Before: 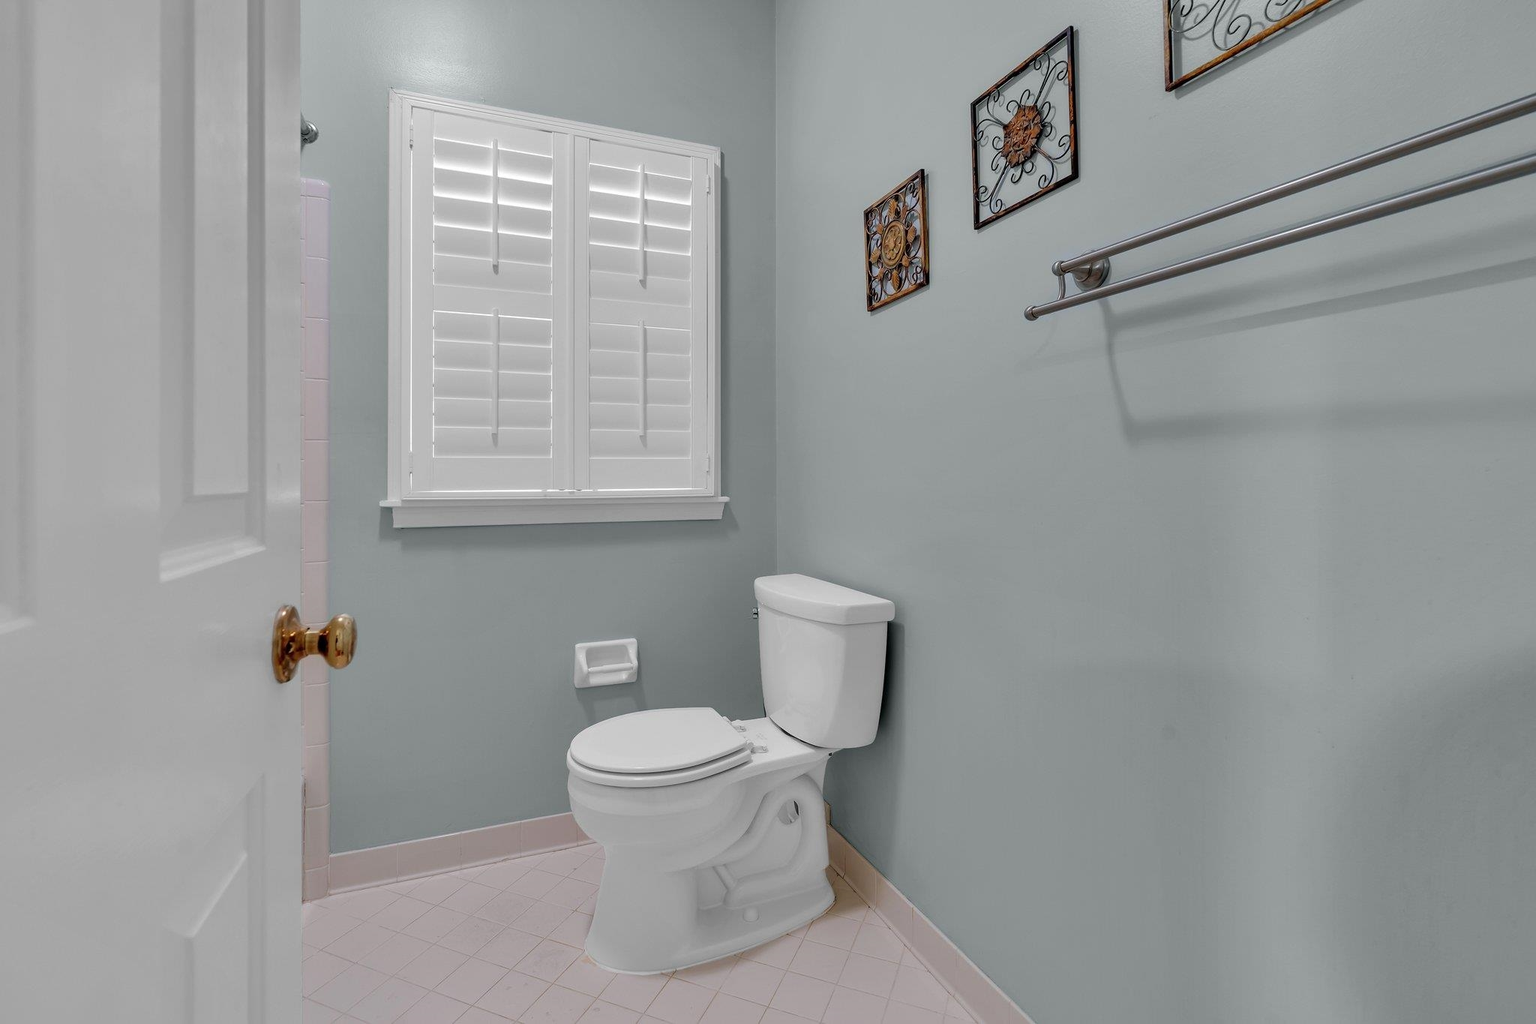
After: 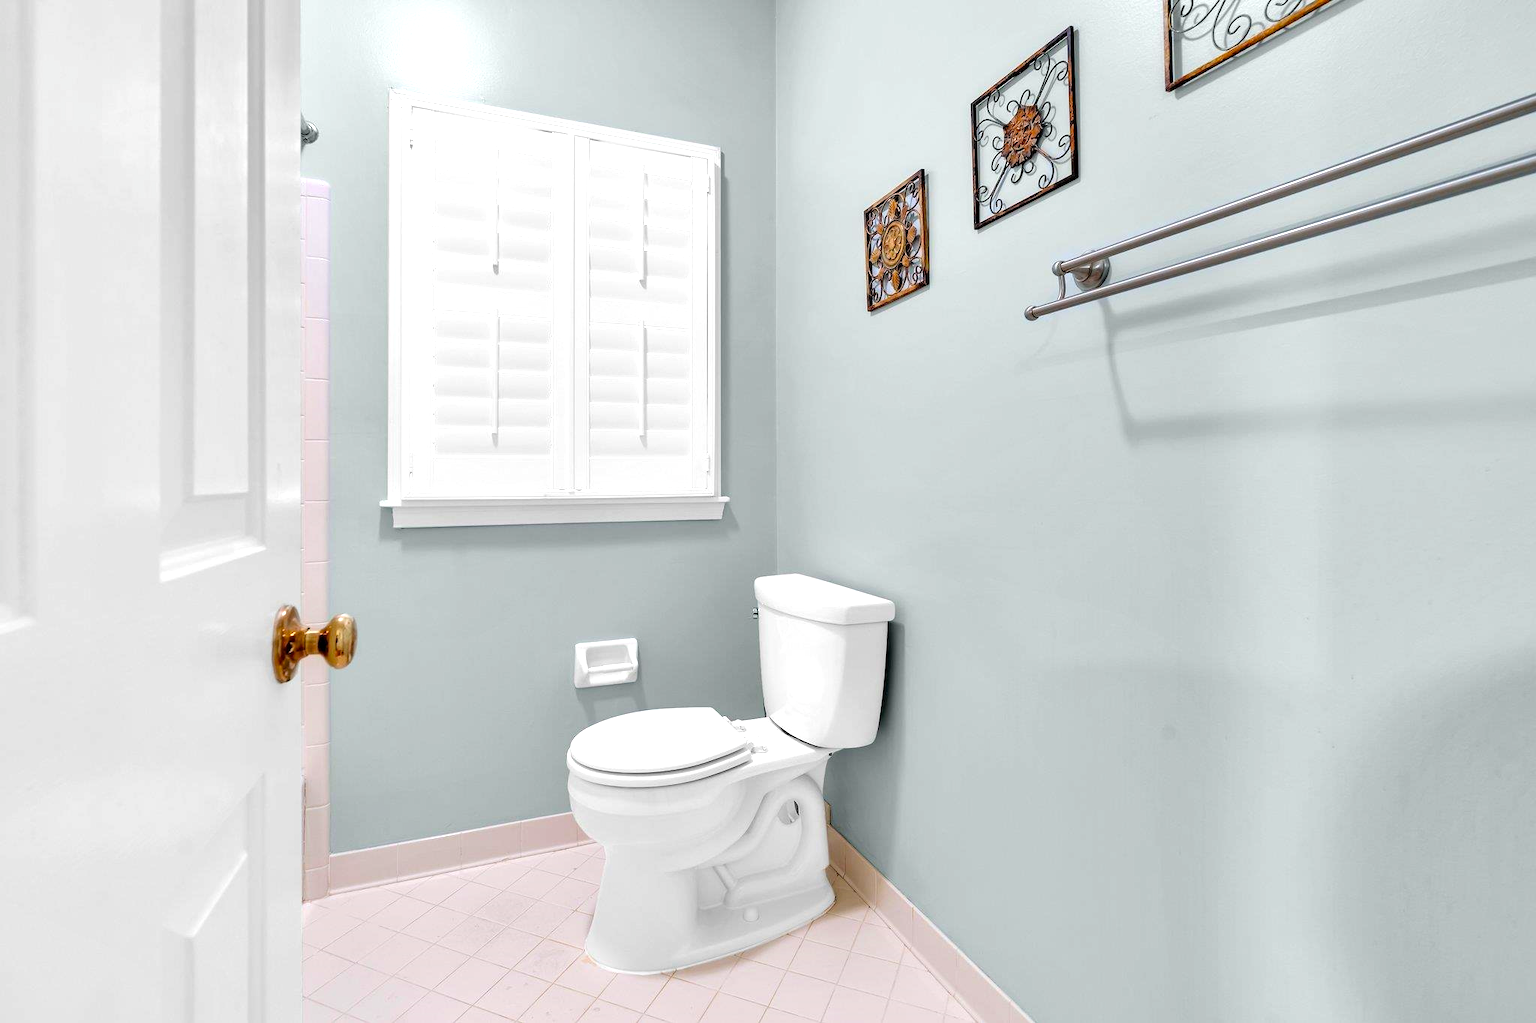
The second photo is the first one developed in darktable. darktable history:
exposure: black level correction 0.001, exposure 1.054 EV, compensate highlight preservation false
color balance rgb: perceptual saturation grading › global saturation 8.978%, global vibrance 16.503%, saturation formula JzAzBz (2021)
